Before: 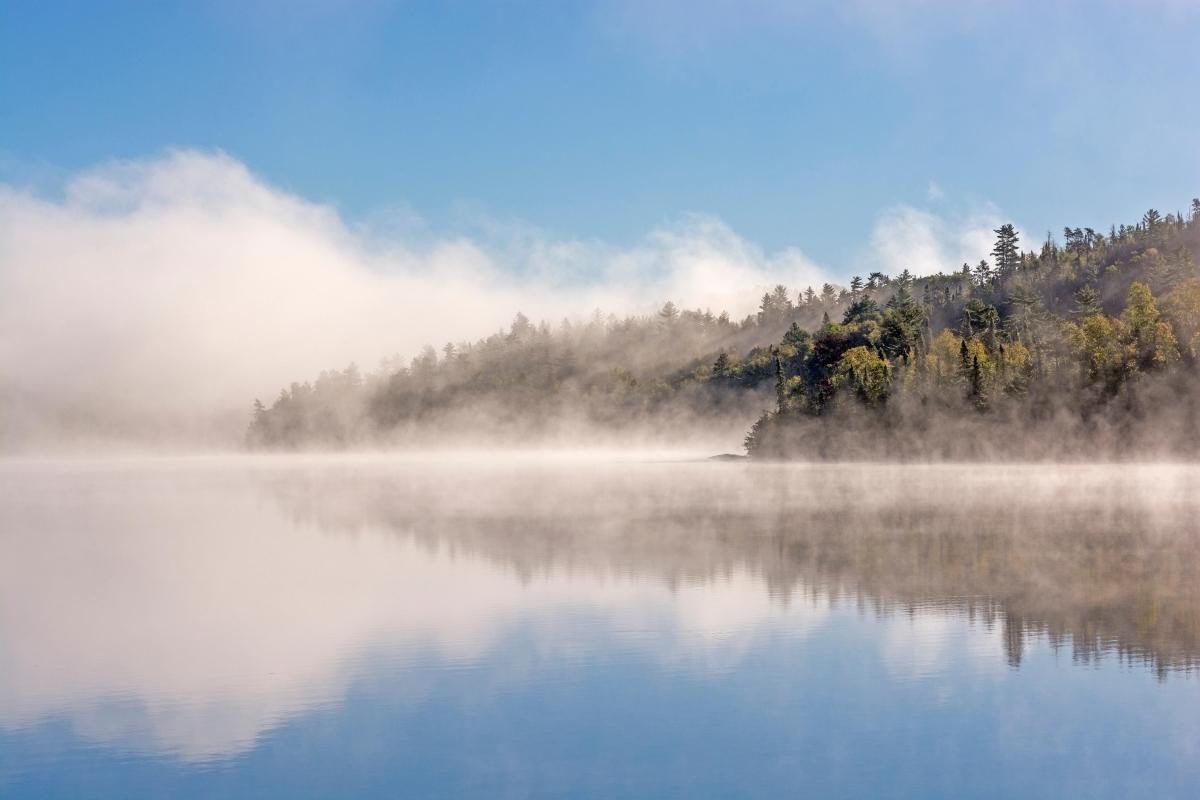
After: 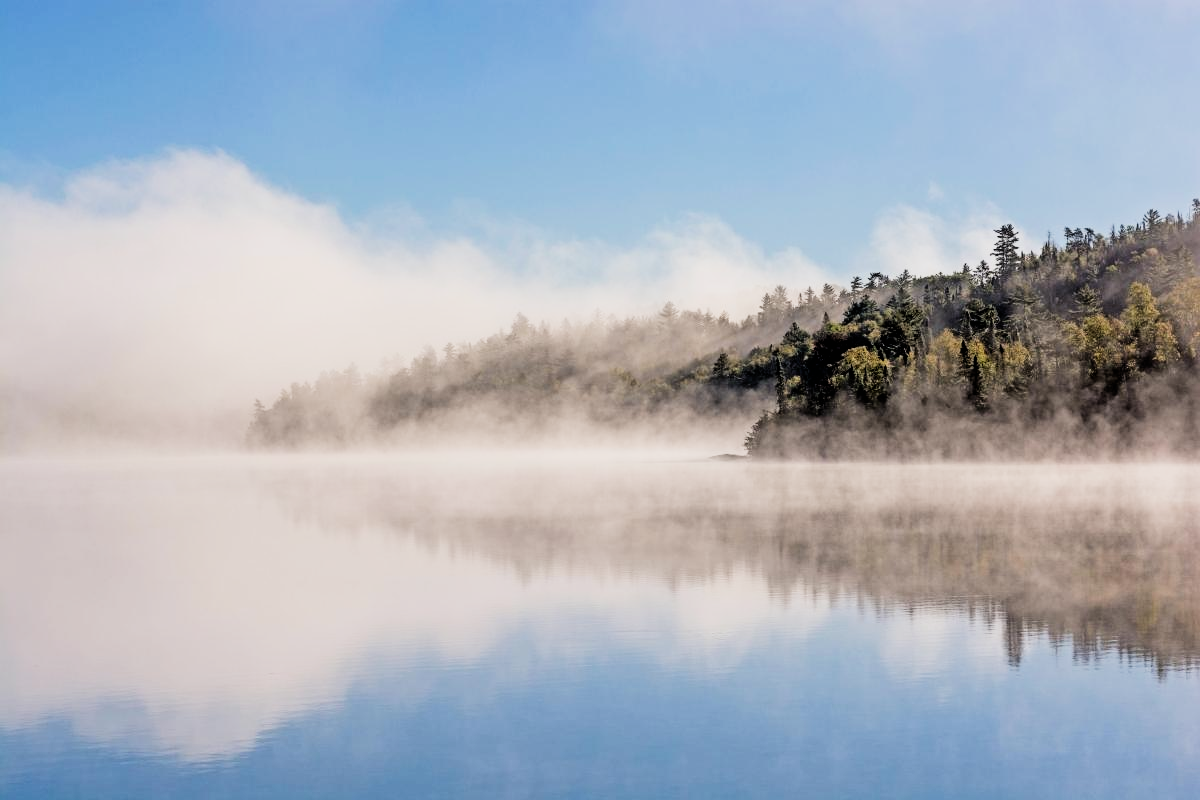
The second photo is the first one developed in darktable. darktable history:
filmic rgb: black relative exposure -5 EV, hardness 2.88, contrast 1.4, highlights saturation mix -30%
contrast brightness saturation: contrast 0.1, brightness 0.02, saturation 0.02
